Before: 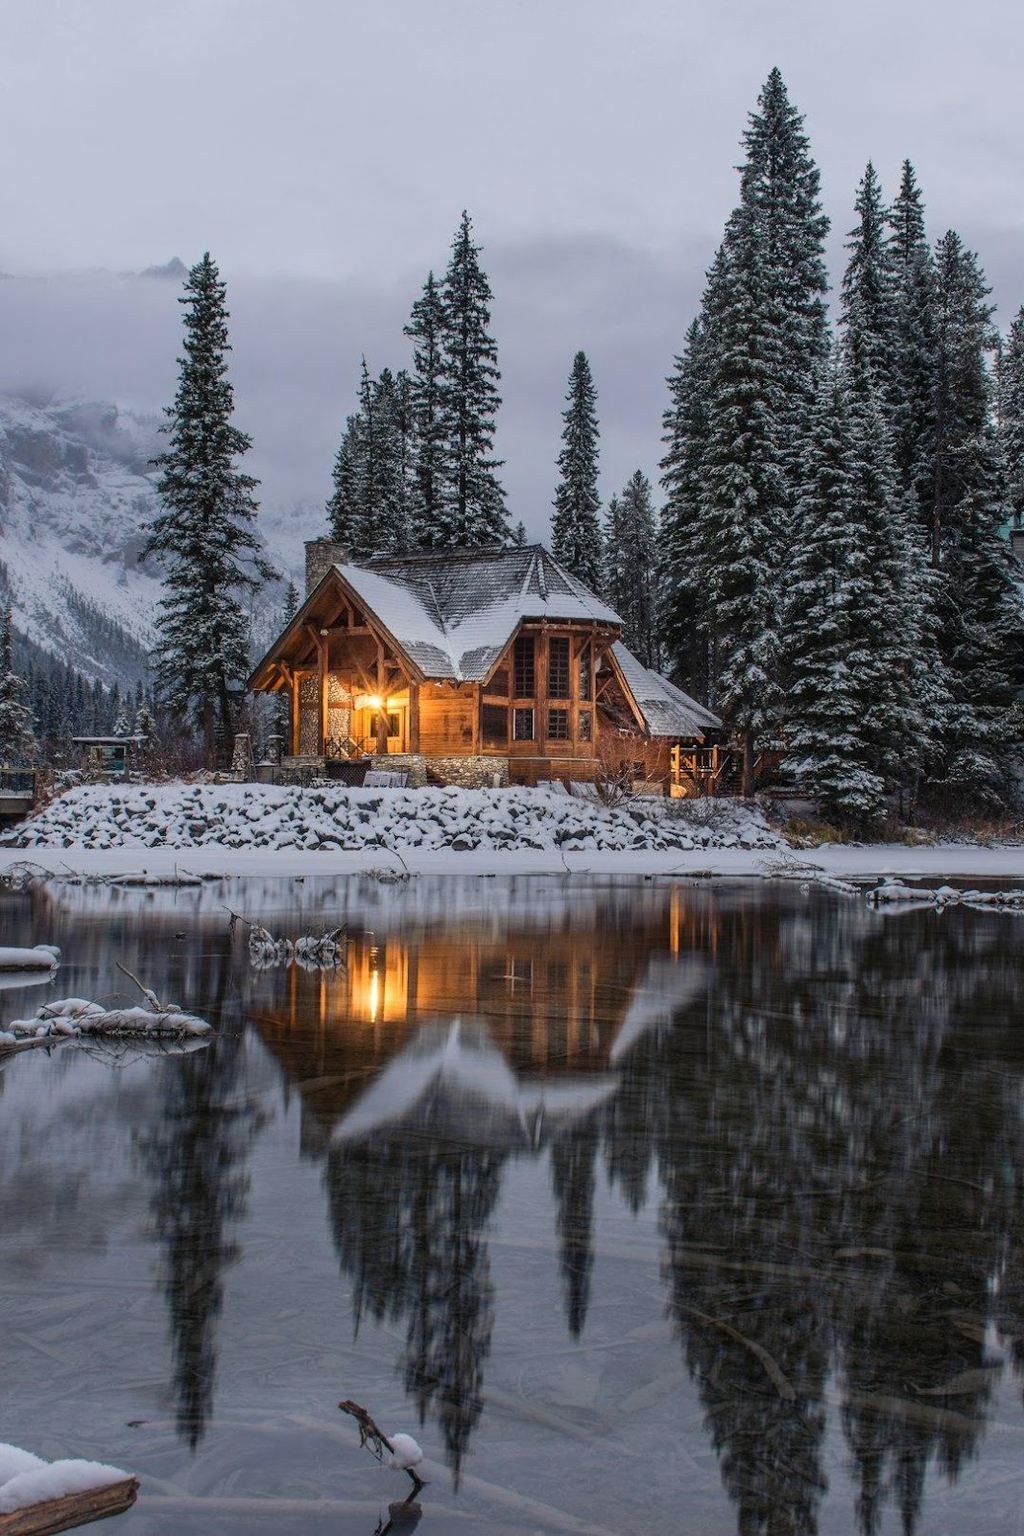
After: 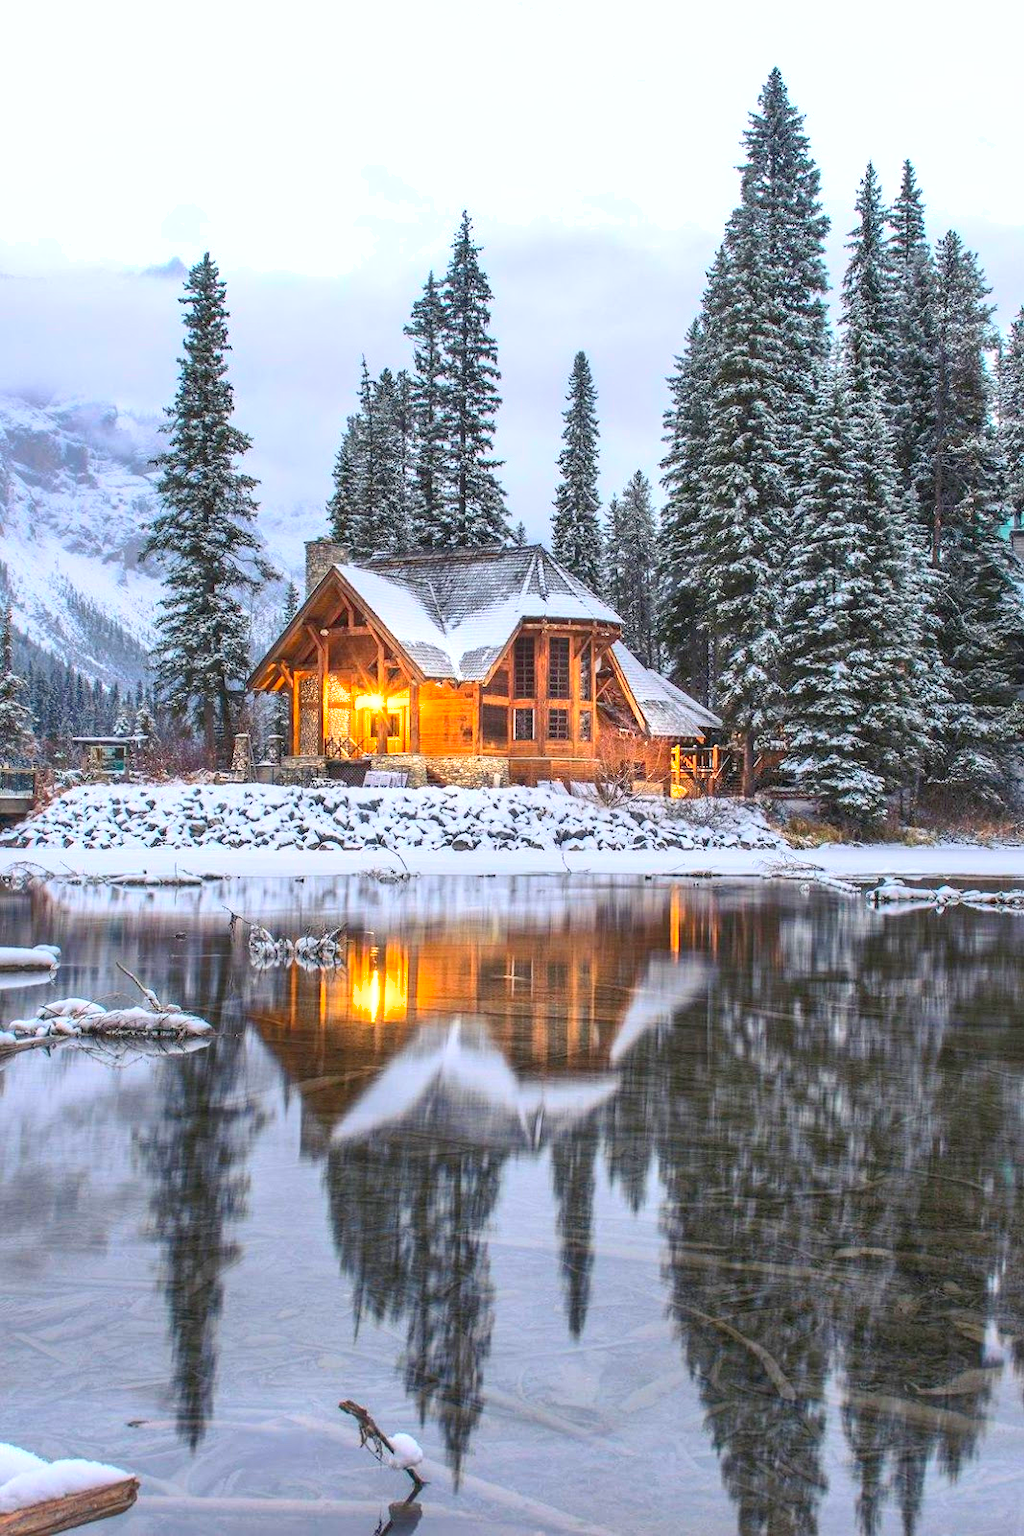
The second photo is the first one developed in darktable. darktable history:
exposure: exposure 0.935 EV, compensate highlight preservation false
shadows and highlights: on, module defaults
contrast brightness saturation: contrast 0.24, brightness 0.26, saturation 0.39
